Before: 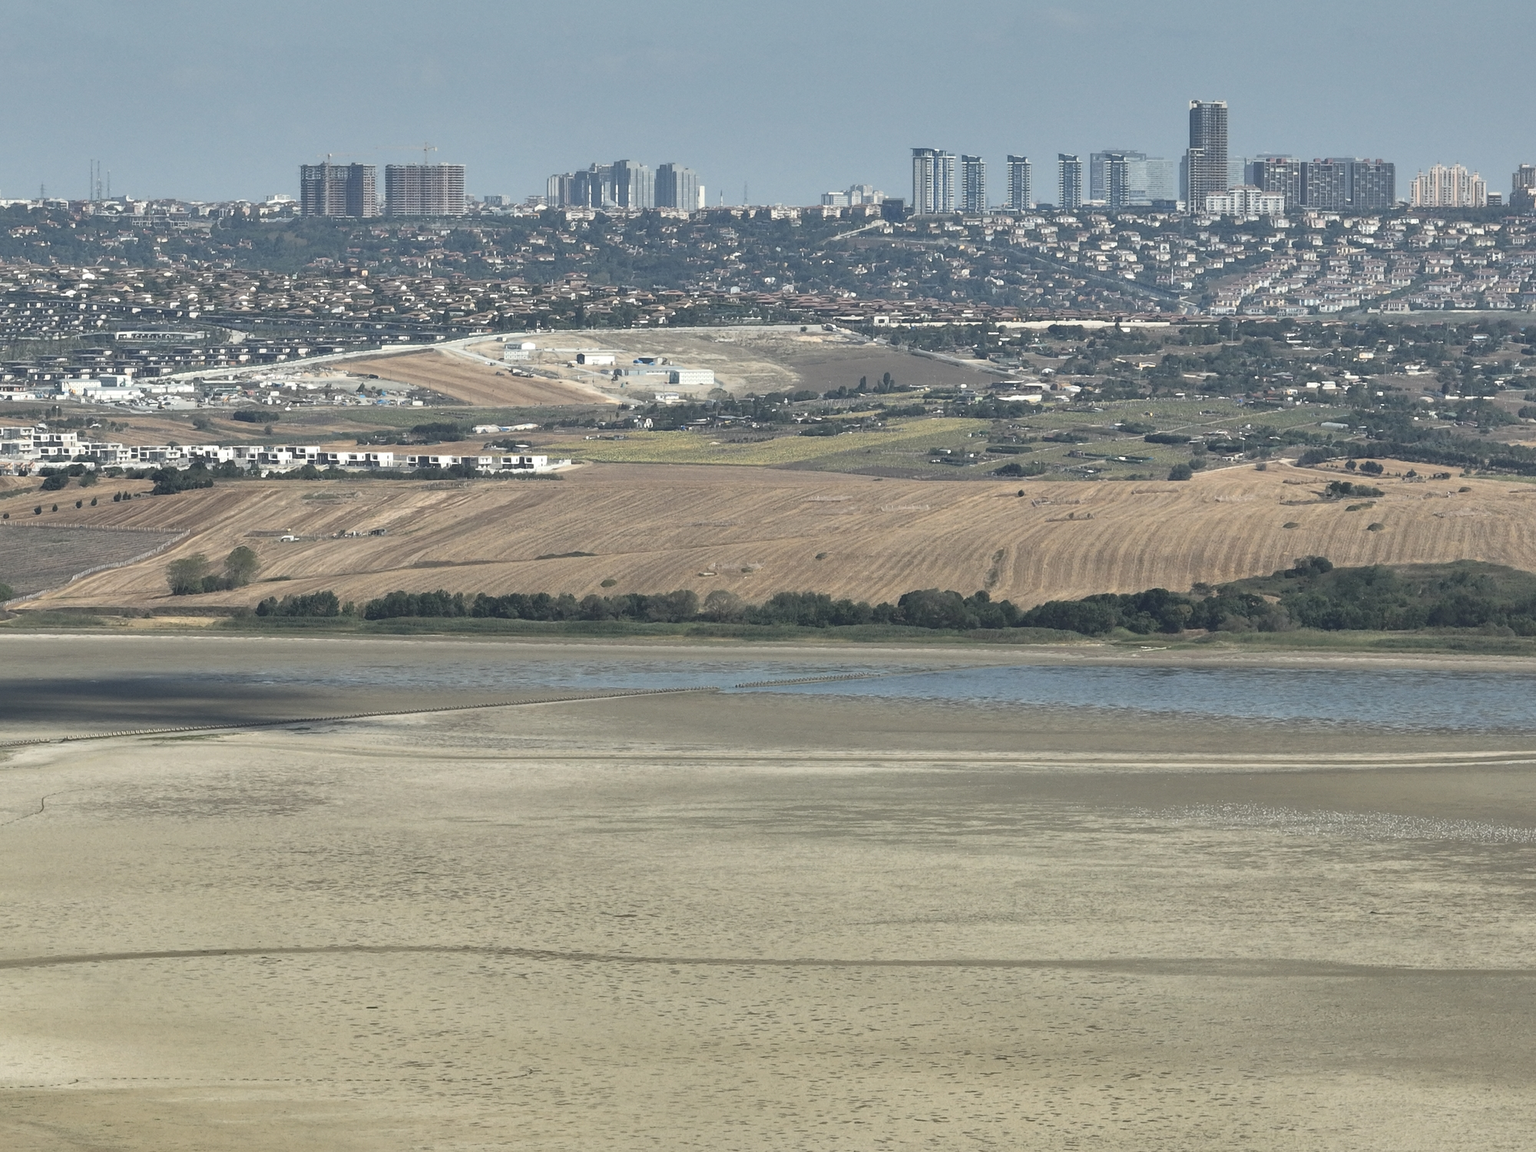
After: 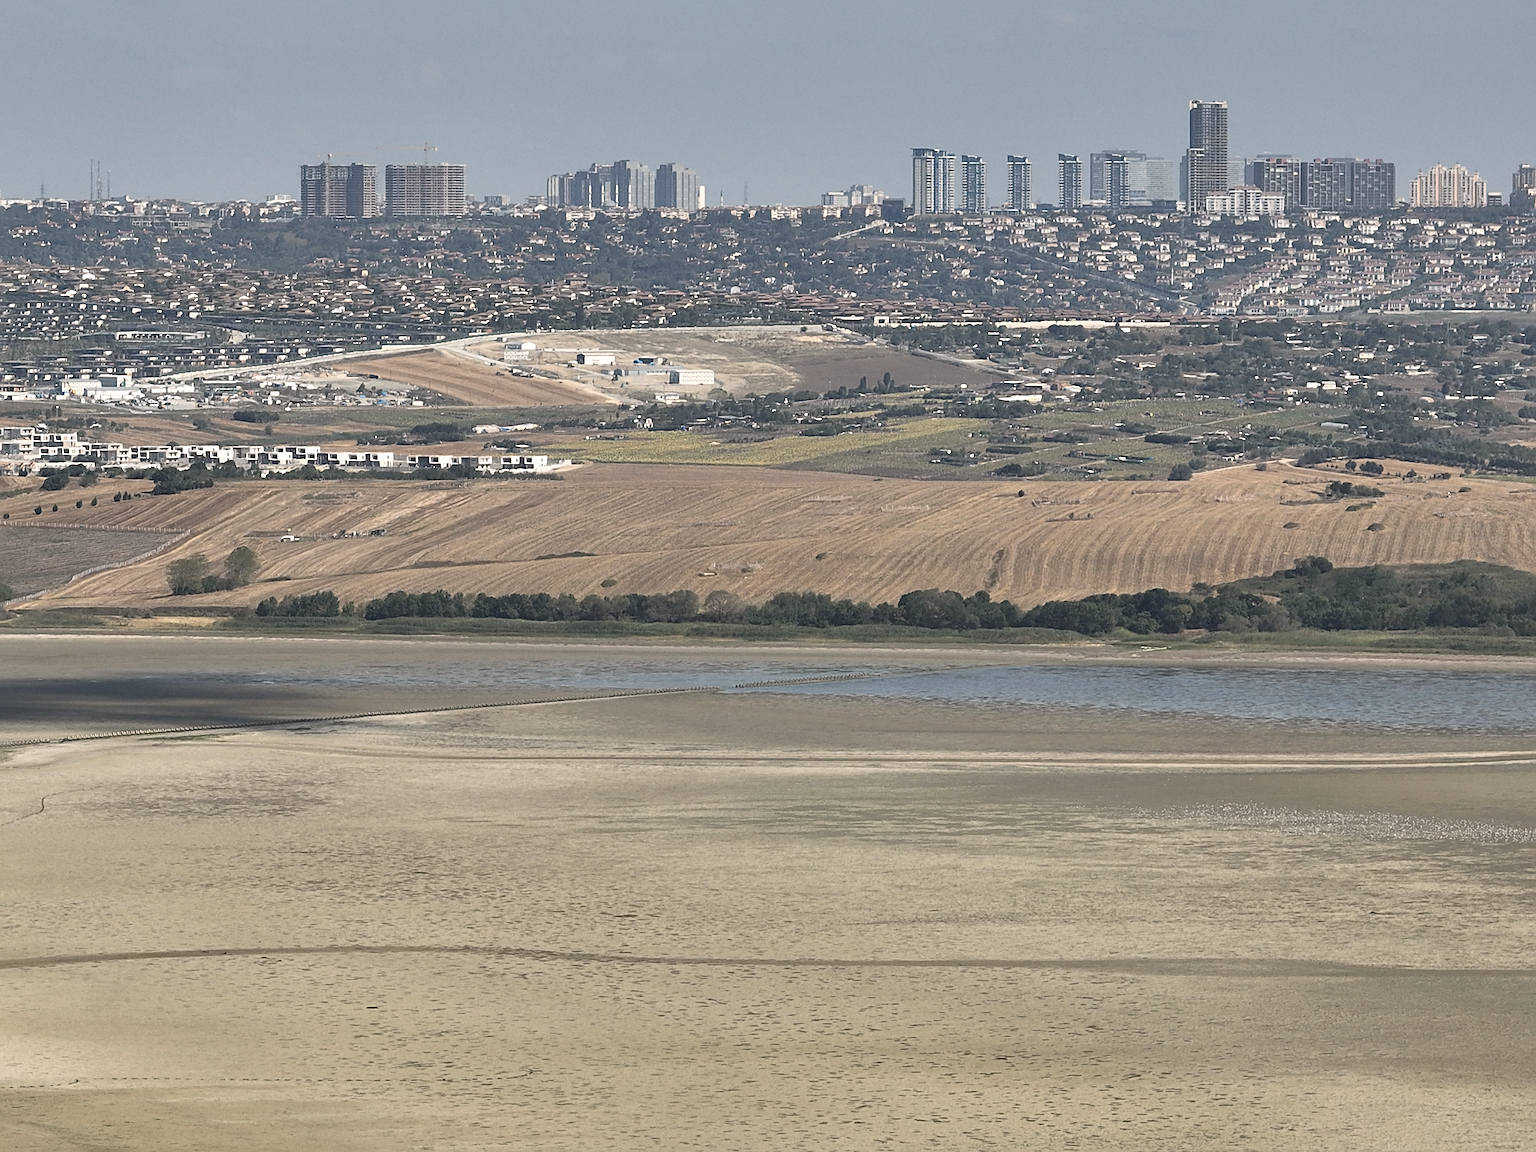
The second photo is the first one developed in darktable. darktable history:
color correction: highlights a* 3.22, highlights b* 1.93, saturation 1.19
sharpen: on, module defaults
contrast brightness saturation: saturation -0.17
